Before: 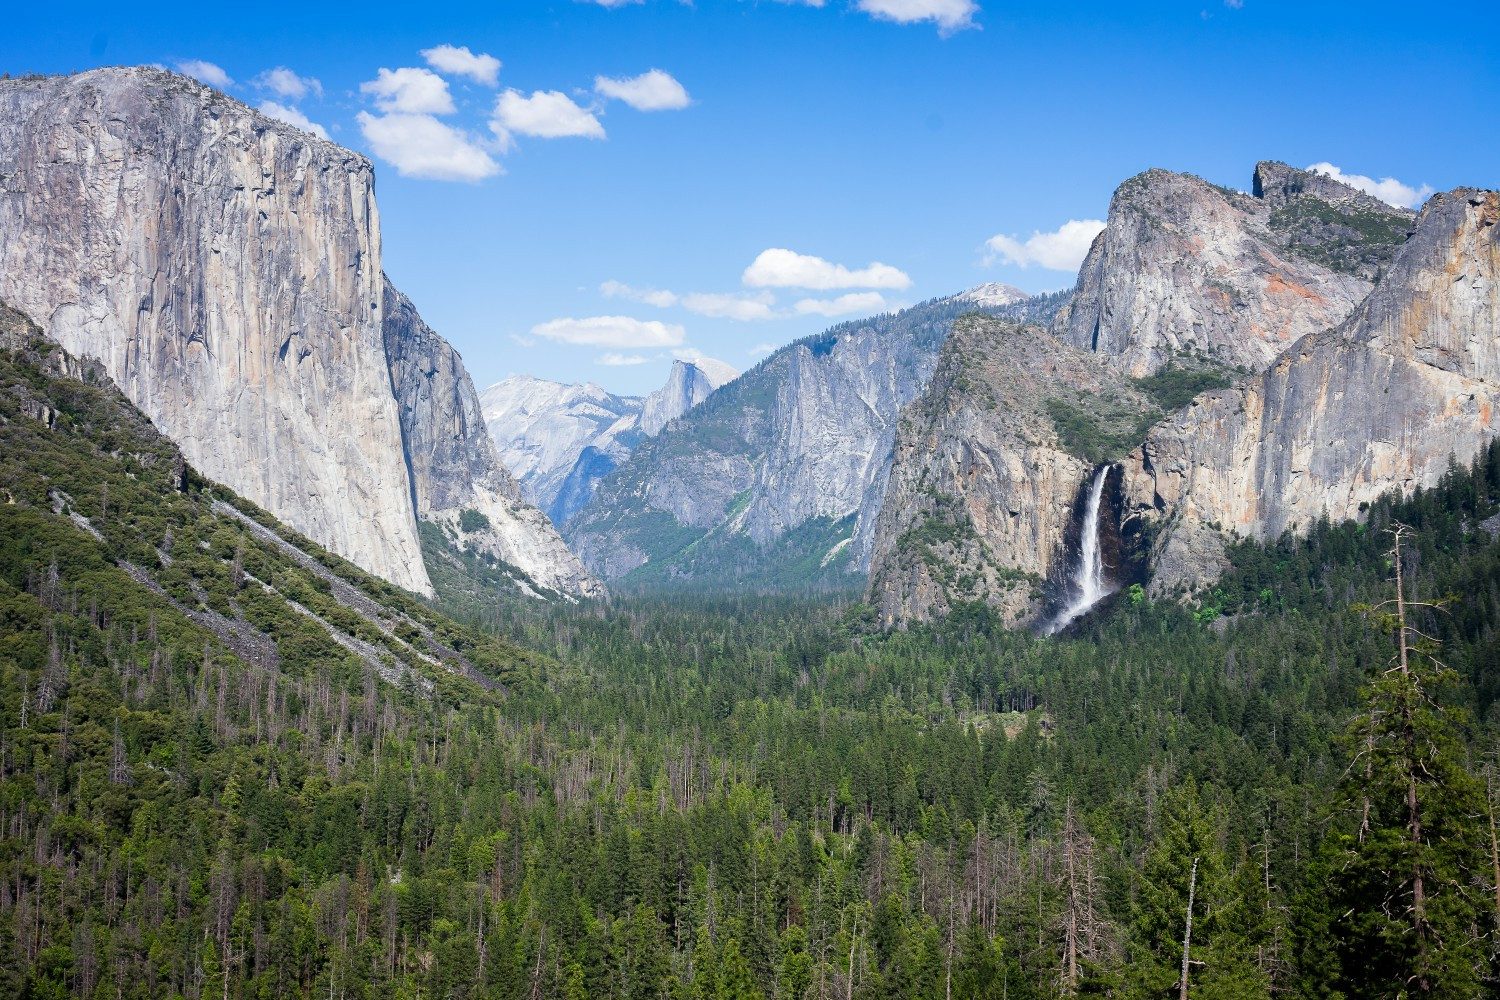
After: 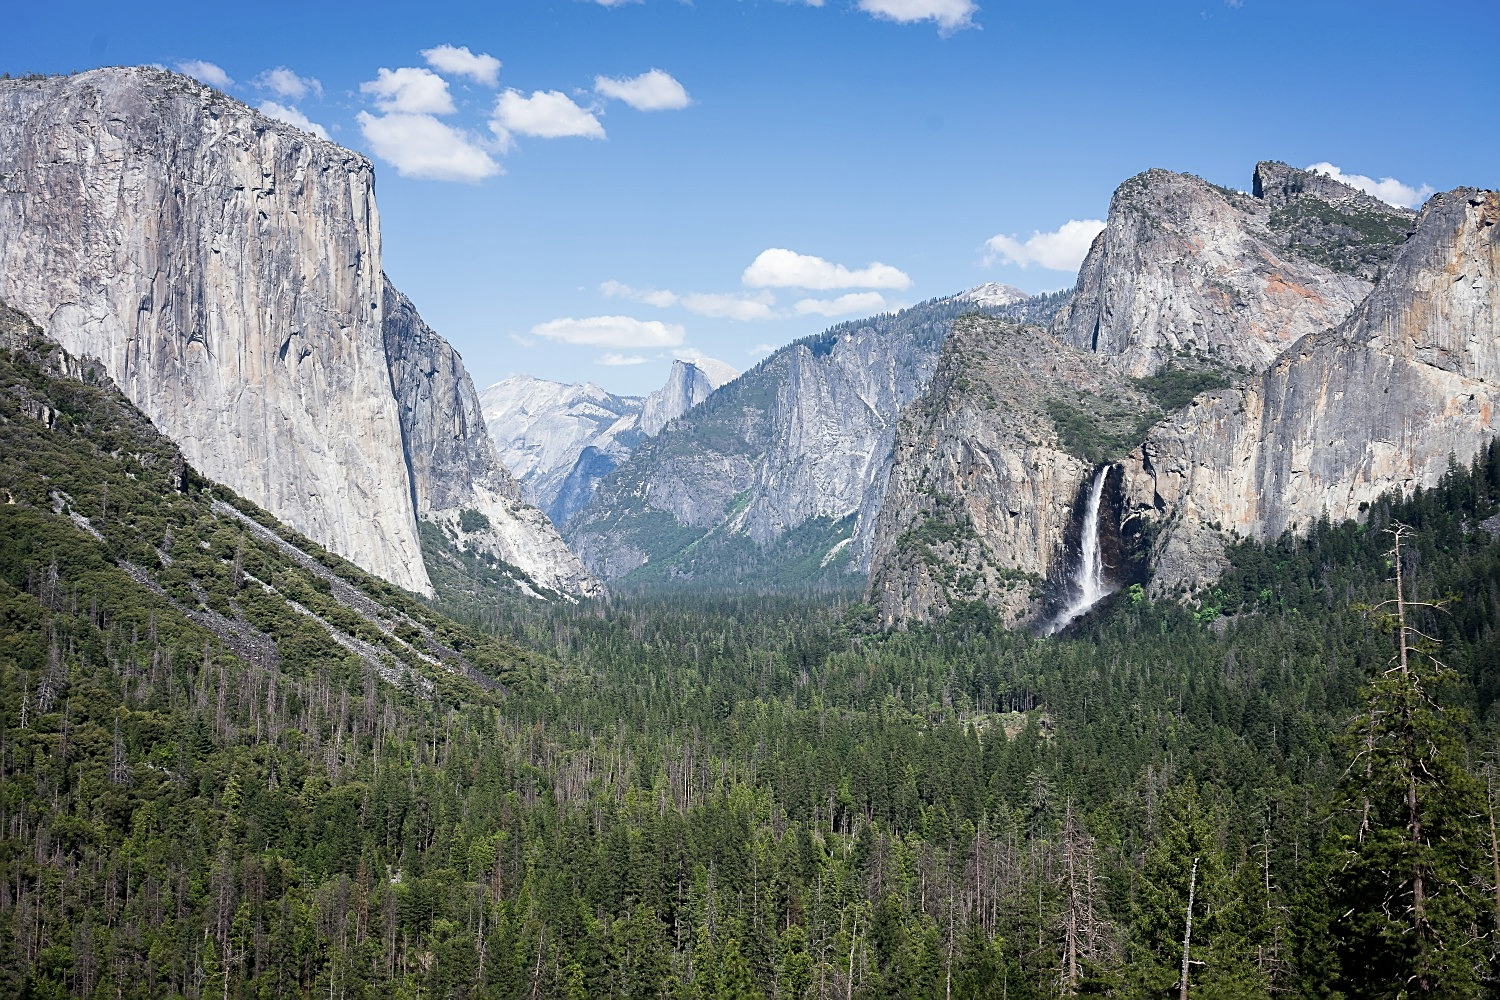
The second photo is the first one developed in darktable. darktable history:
contrast brightness saturation: contrast 0.06, brightness -0.008, saturation -0.218
sharpen: on, module defaults
